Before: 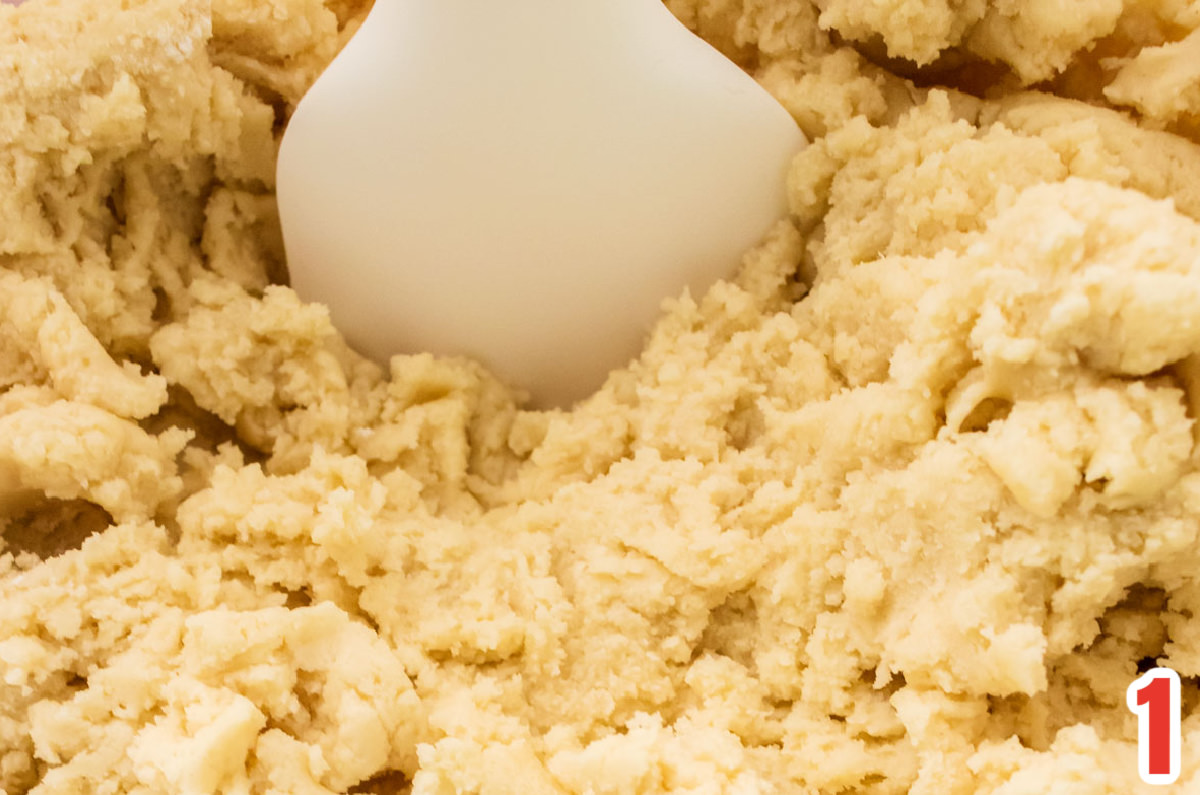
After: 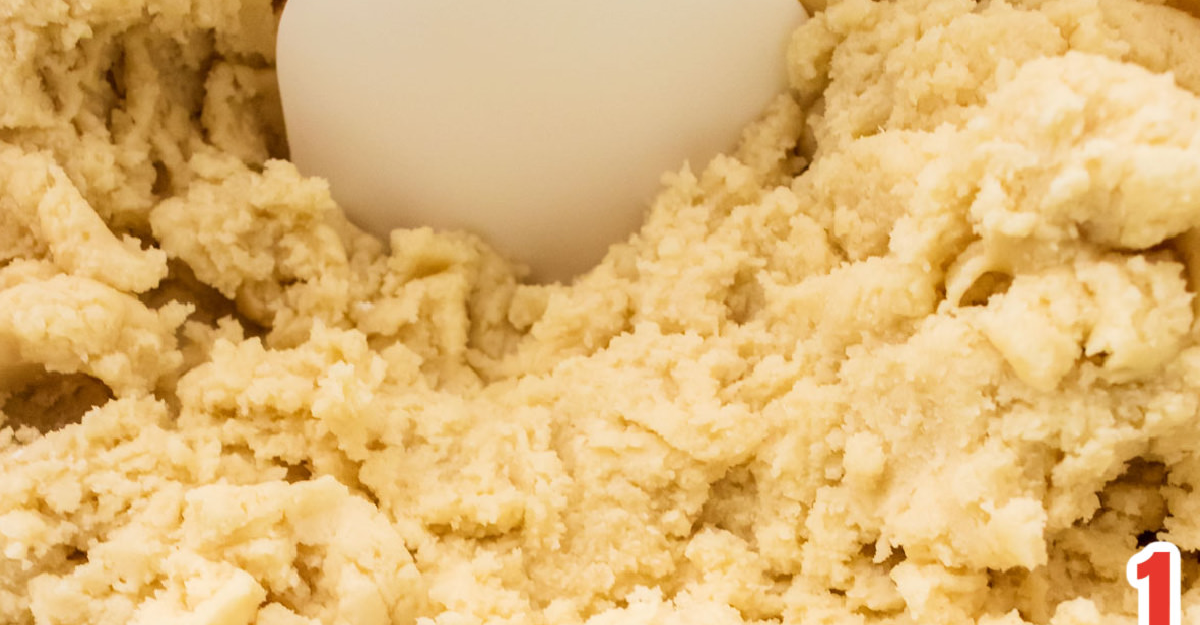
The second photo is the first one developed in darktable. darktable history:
crop and rotate: top 15.92%, bottom 5.352%
